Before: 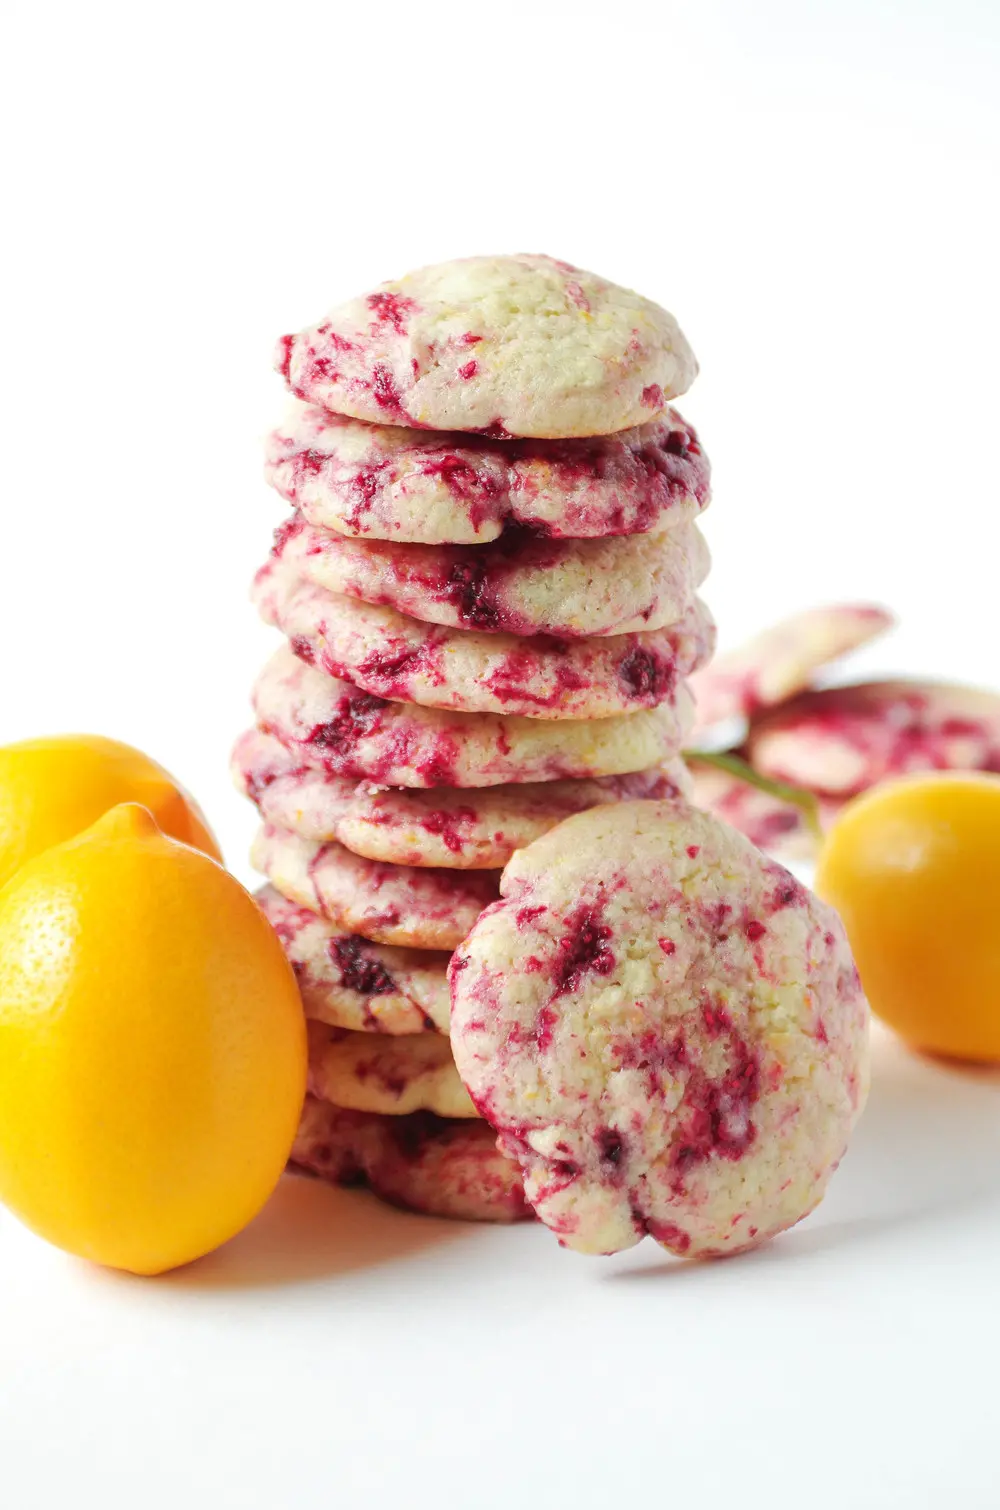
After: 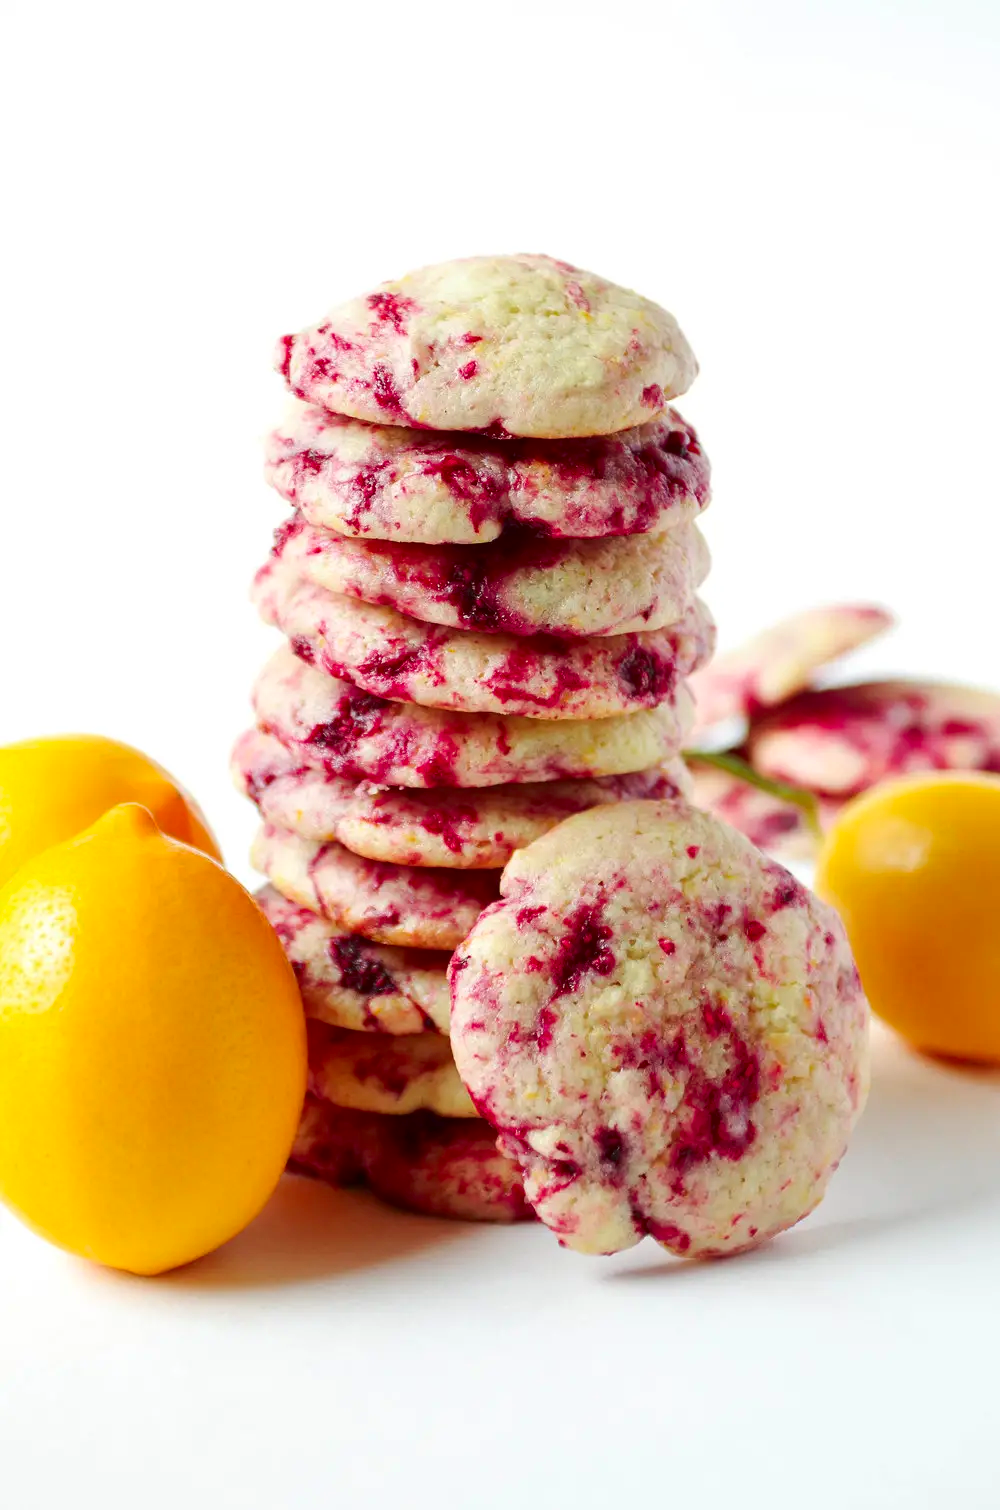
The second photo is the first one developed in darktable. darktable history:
contrast brightness saturation: contrast 0.125, brightness -0.118, saturation 0.205
